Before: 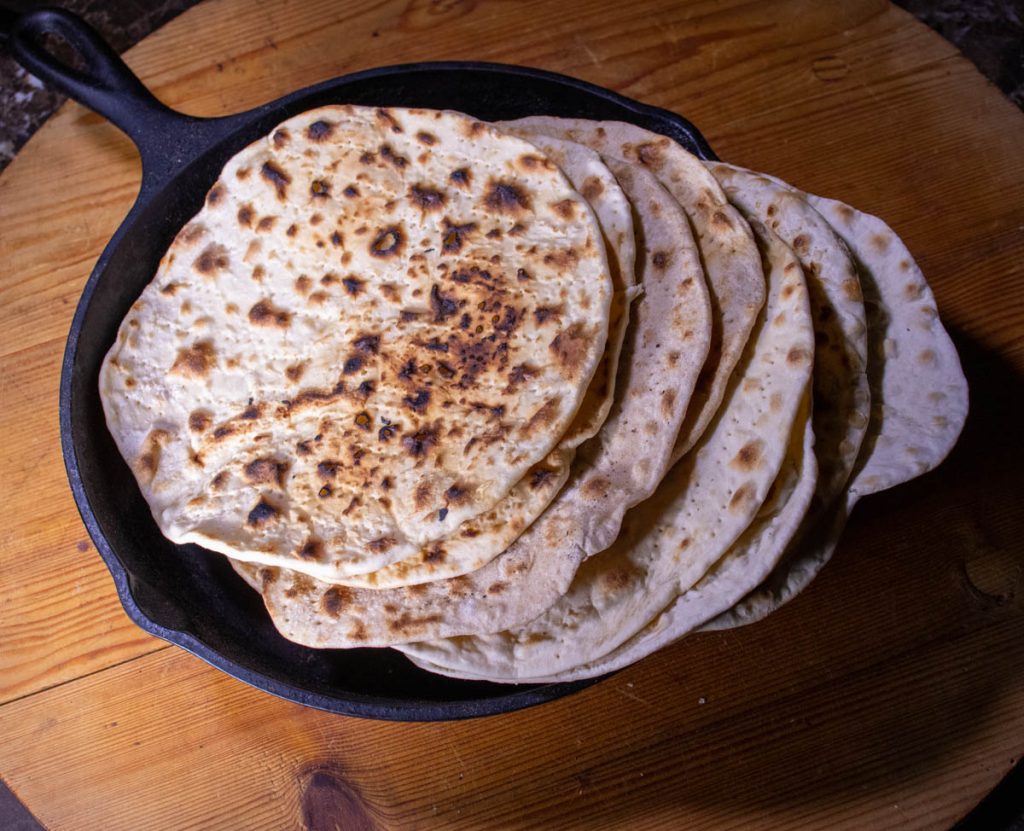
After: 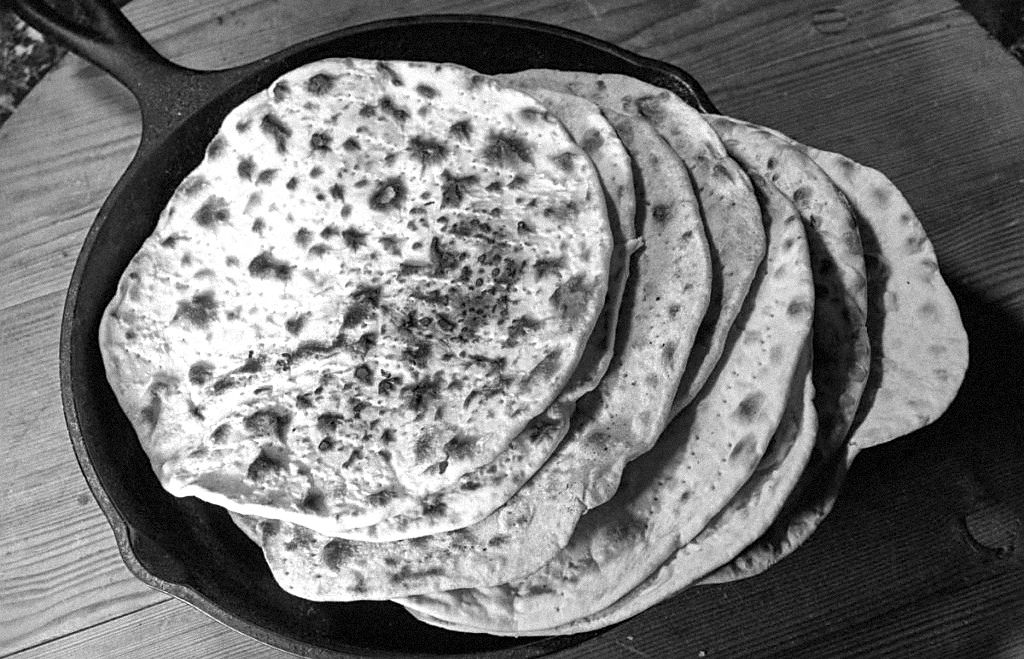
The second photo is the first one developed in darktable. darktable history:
exposure: black level correction 0, exposure 0.5 EV, compensate exposure bias true, compensate highlight preservation false
shadows and highlights: soften with gaussian
crop and rotate: top 5.667%, bottom 14.937%
white balance: red 0.988, blue 1.017
grain: mid-tones bias 0%
sharpen: on, module defaults
color calibration: output gray [0.267, 0.423, 0.267, 0], illuminant same as pipeline (D50), adaptation none (bypass)
